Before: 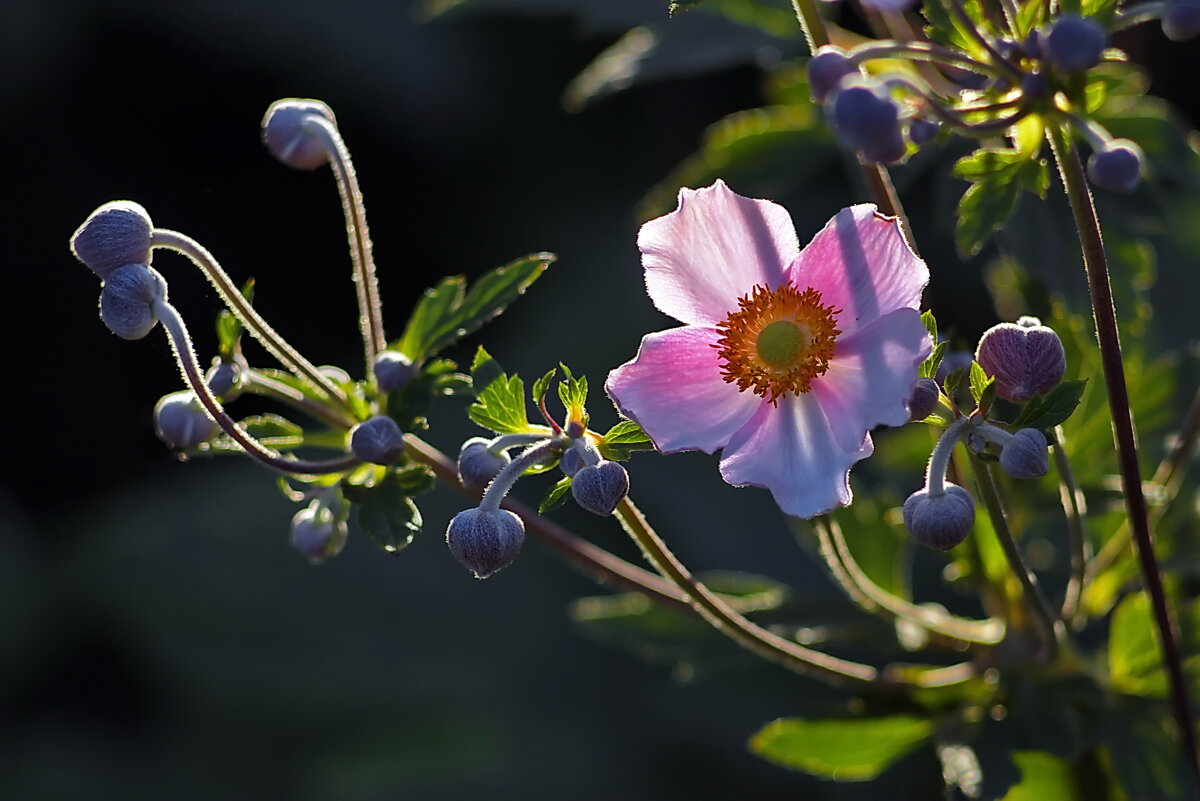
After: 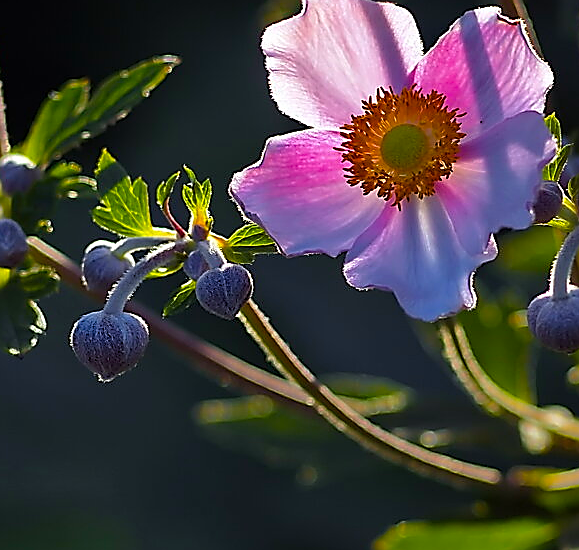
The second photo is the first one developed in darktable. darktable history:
crop: left 31.379%, top 24.658%, right 20.326%, bottom 6.628%
color balance rgb: perceptual saturation grading › global saturation 25%, global vibrance 20%
sharpen: radius 1.4, amount 1.25, threshold 0.7
